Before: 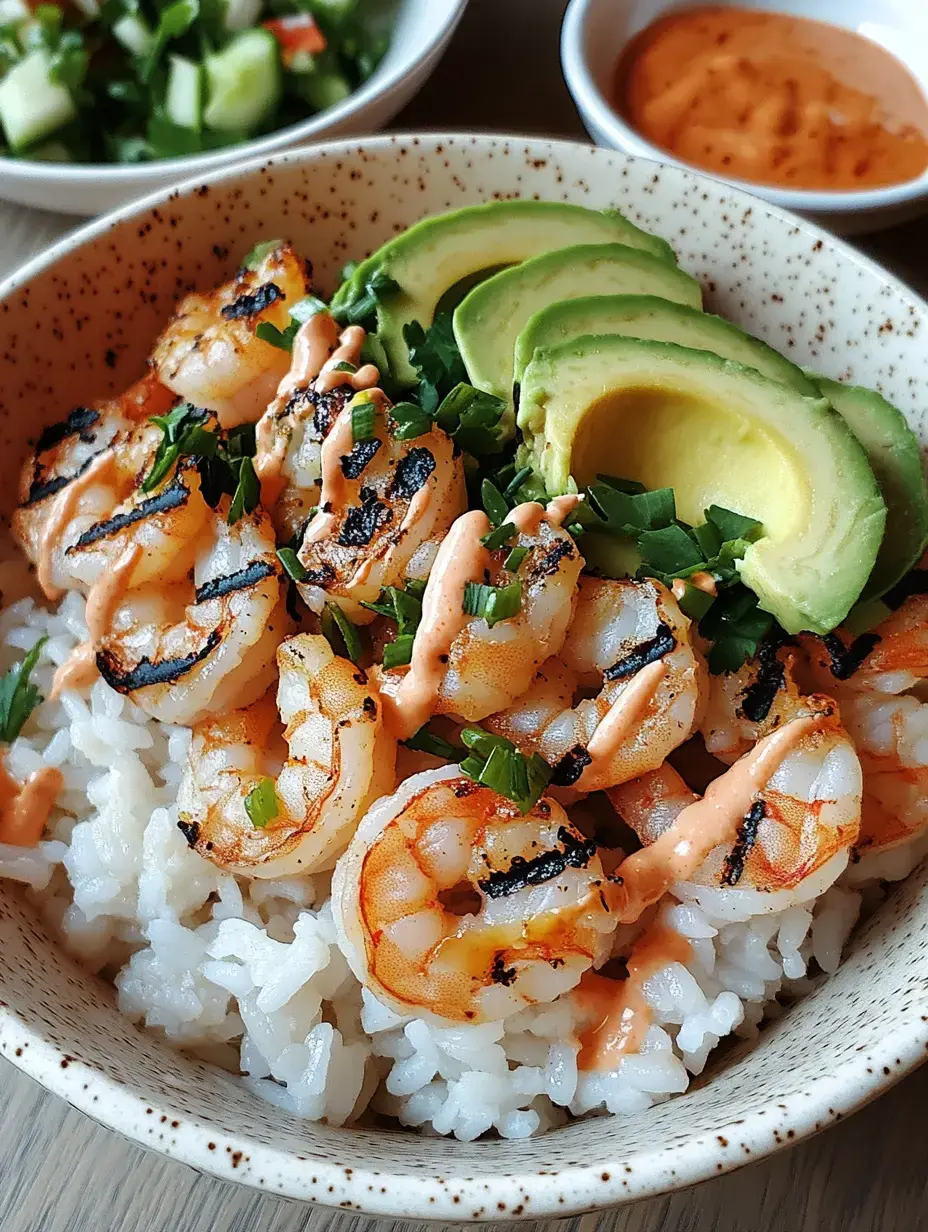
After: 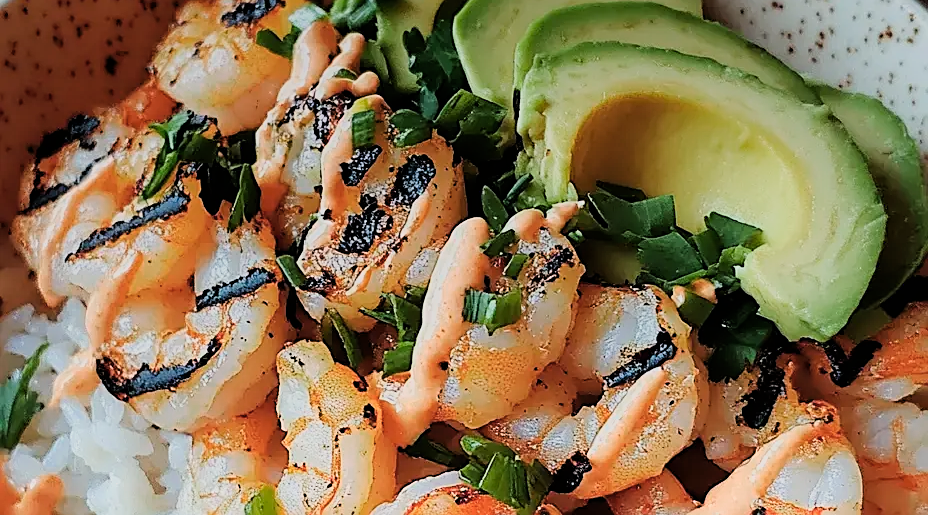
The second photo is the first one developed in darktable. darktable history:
crop and rotate: top 23.84%, bottom 34.294%
sharpen: on, module defaults
exposure: black level correction 0, exposure 0.4 EV, compensate exposure bias true, compensate highlight preservation false
graduated density: on, module defaults
filmic rgb: black relative exposure -7.65 EV, white relative exposure 4.56 EV, hardness 3.61, color science v6 (2022)
color correction: highlights a* -0.182, highlights b* -0.124
color zones: curves: ch0 [(0, 0.465) (0.092, 0.596) (0.289, 0.464) (0.429, 0.453) (0.571, 0.464) (0.714, 0.455) (0.857, 0.462) (1, 0.465)]
